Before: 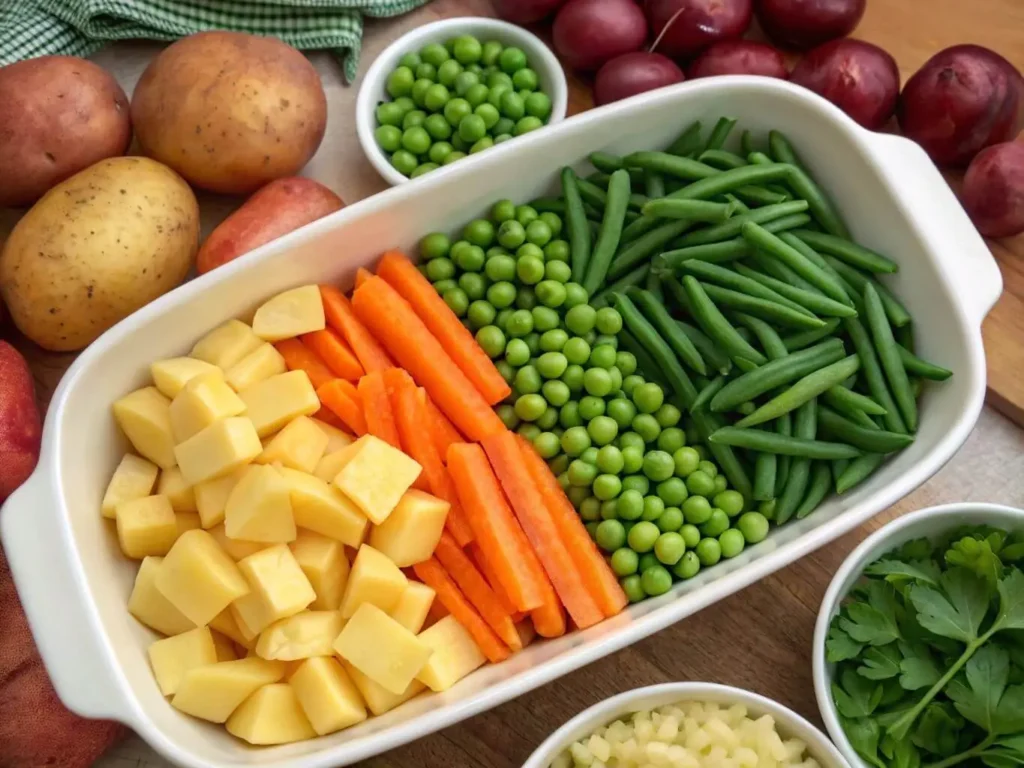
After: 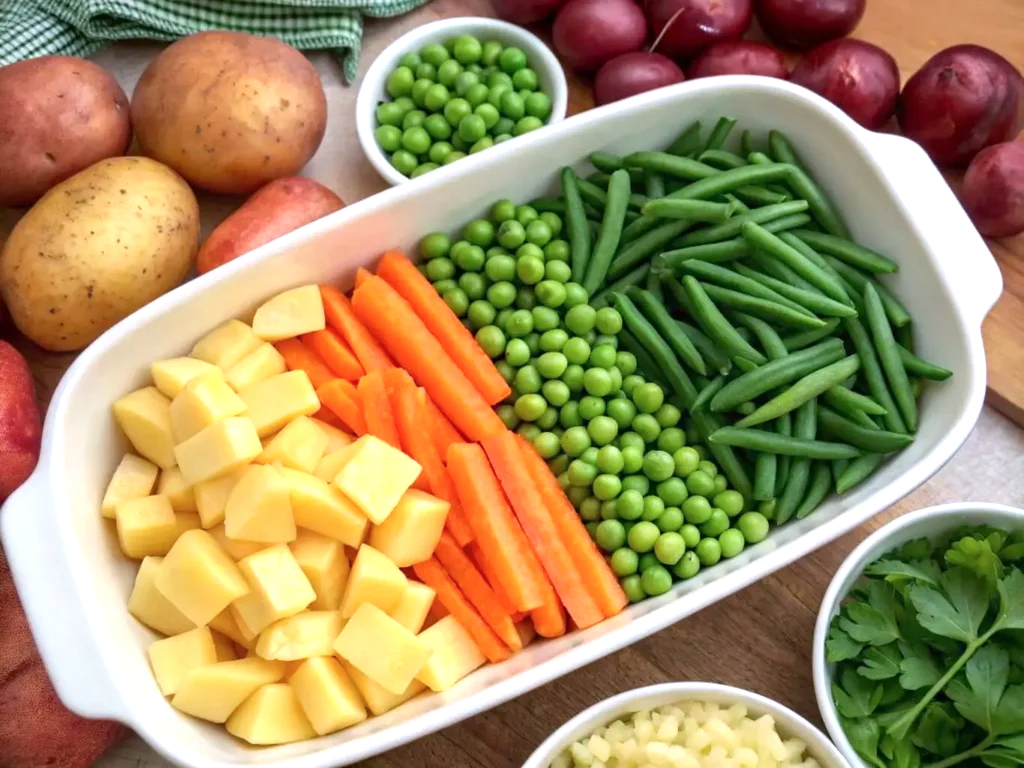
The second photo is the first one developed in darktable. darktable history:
color calibration: illuminant as shot in camera, x 0.358, y 0.373, temperature 4628.91 K
exposure: black level correction 0.001, exposure 0.5 EV, compensate exposure bias true, compensate highlight preservation false
